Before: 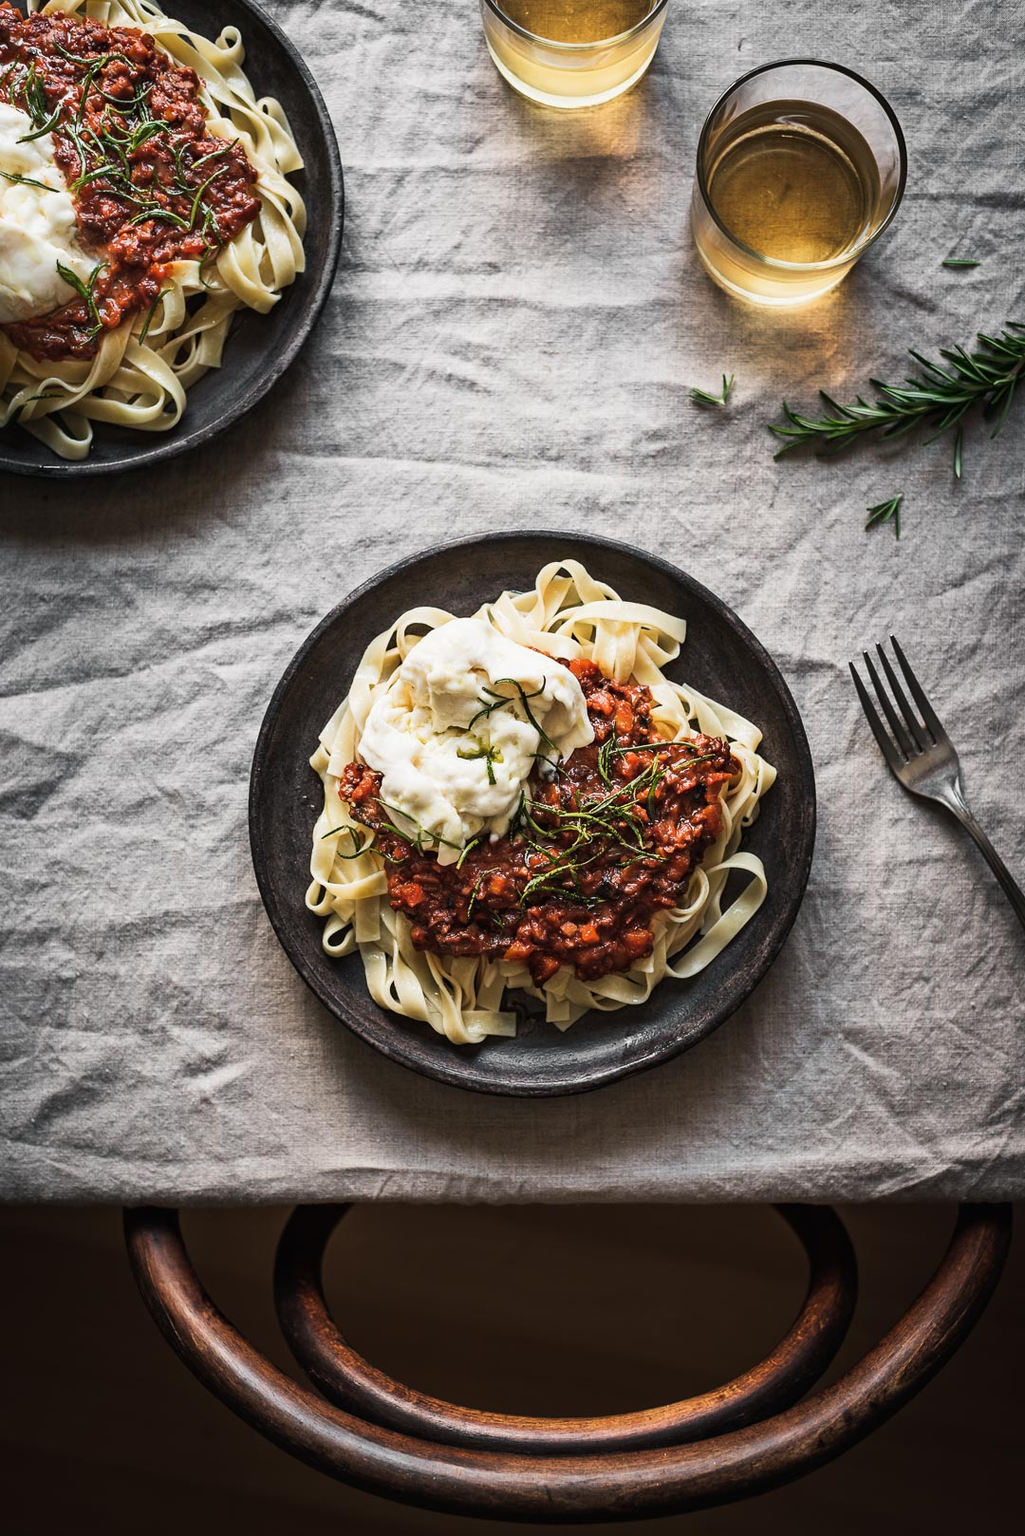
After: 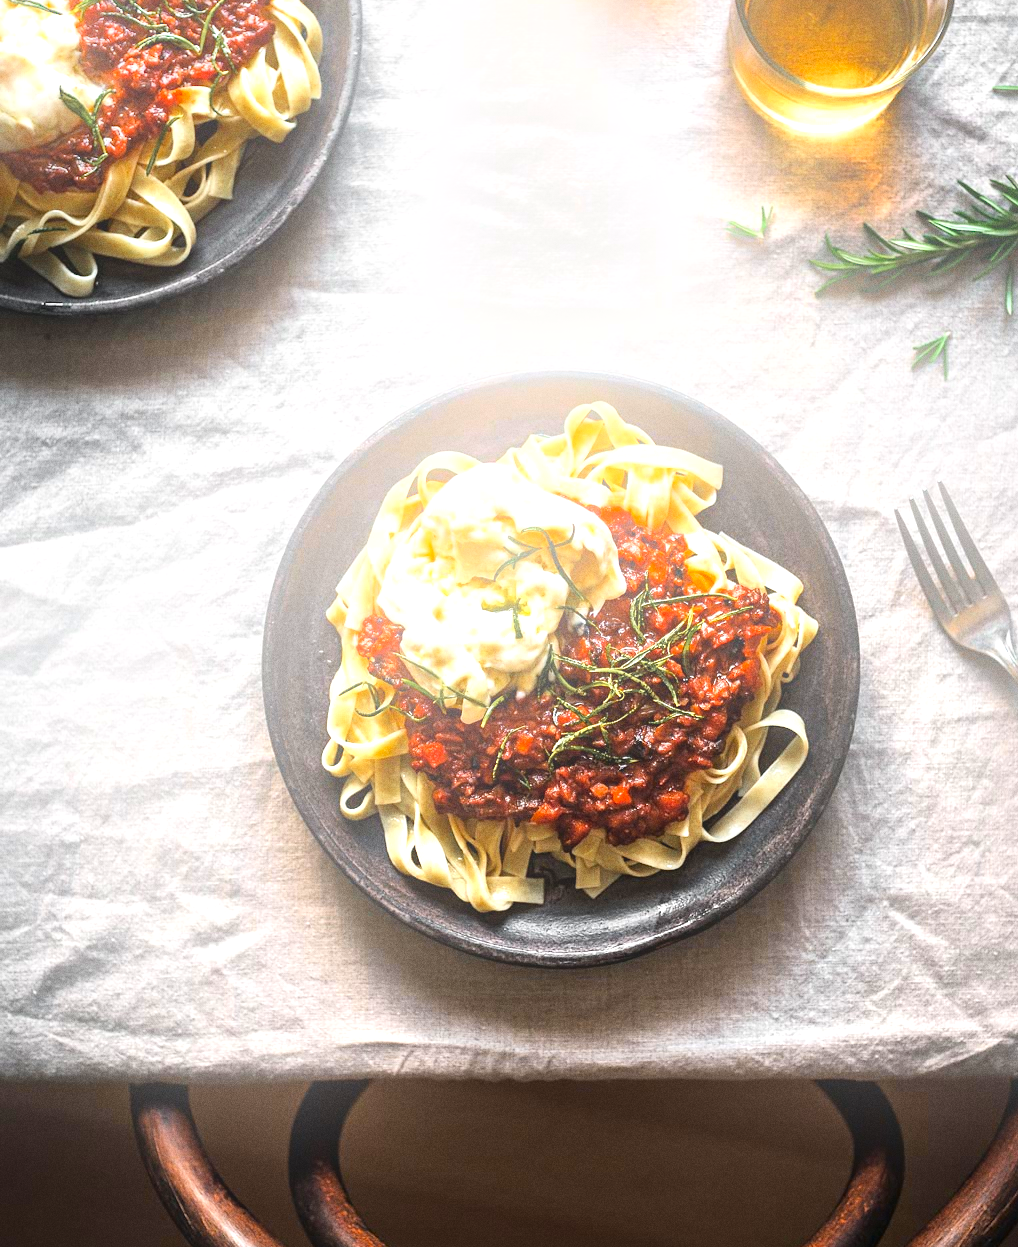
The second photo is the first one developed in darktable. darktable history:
base curve: curves: ch0 [(0, 0) (0.472, 0.508) (1, 1)]
bloom: on, module defaults
exposure: black level correction 0, exposure 1 EV, compensate exposure bias true, compensate highlight preservation false
grain: on, module defaults
color zones: curves: ch0 [(0.11, 0.396) (0.195, 0.36) (0.25, 0.5) (0.303, 0.412) (0.357, 0.544) (0.75, 0.5) (0.967, 0.328)]; ch1 [(0, 0.468) (0.112, 0.512) (0.202, 0.6) (0.25, 0.5) (0.307, 0.352) (0.357, 0.544) (0.75, 0.5) (0.963, 0.524)]
crop and rotate: angle 0.03°, top 11.643%, right 5.651%, bottom 11.189%
local contrast: mode bilateral grid, contrast 25, coarseness 47, detail 151%, midtone range 0.2
